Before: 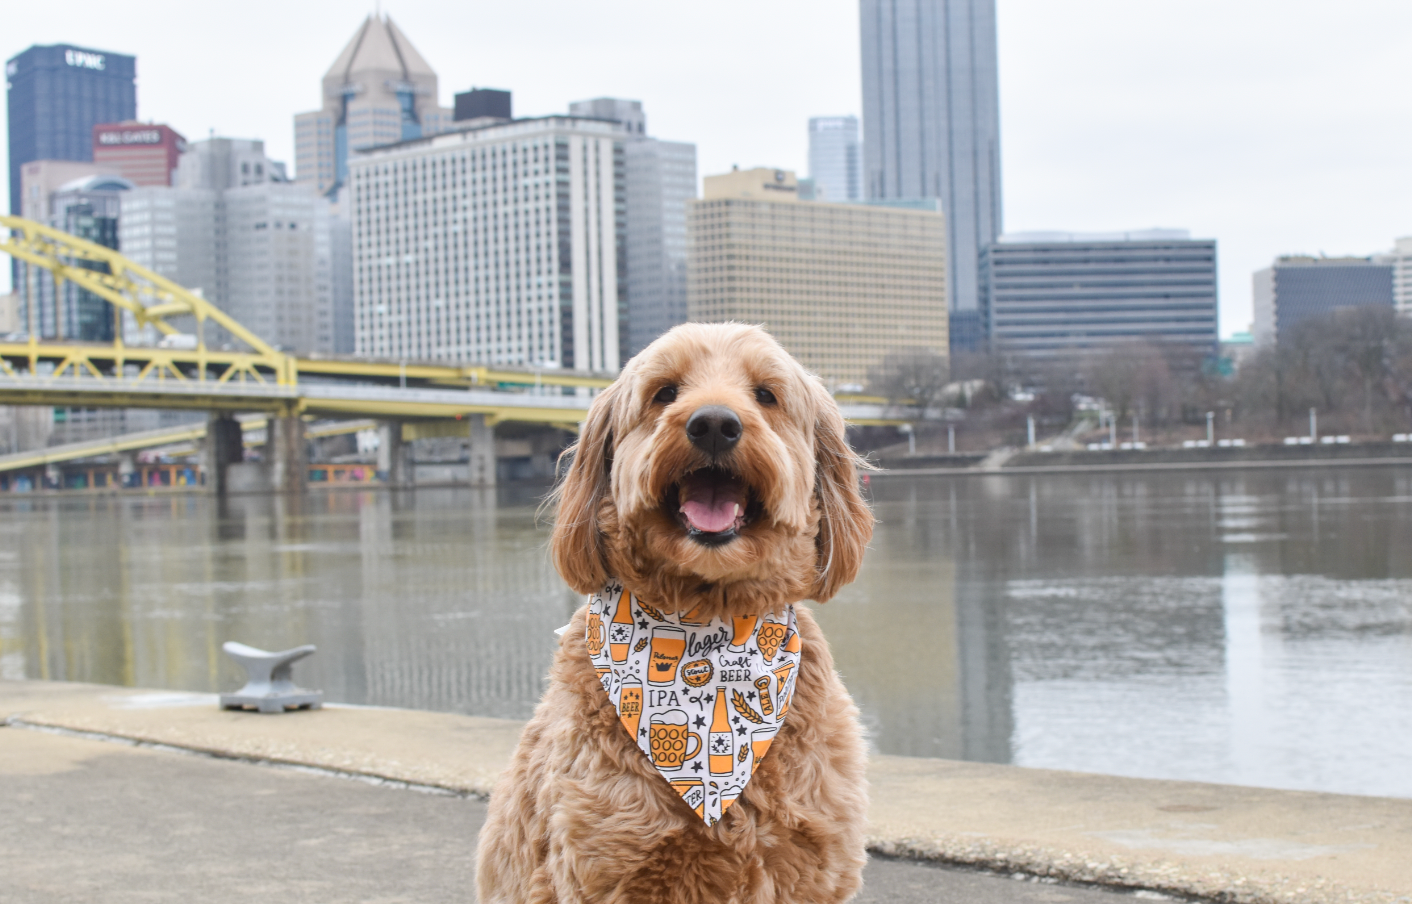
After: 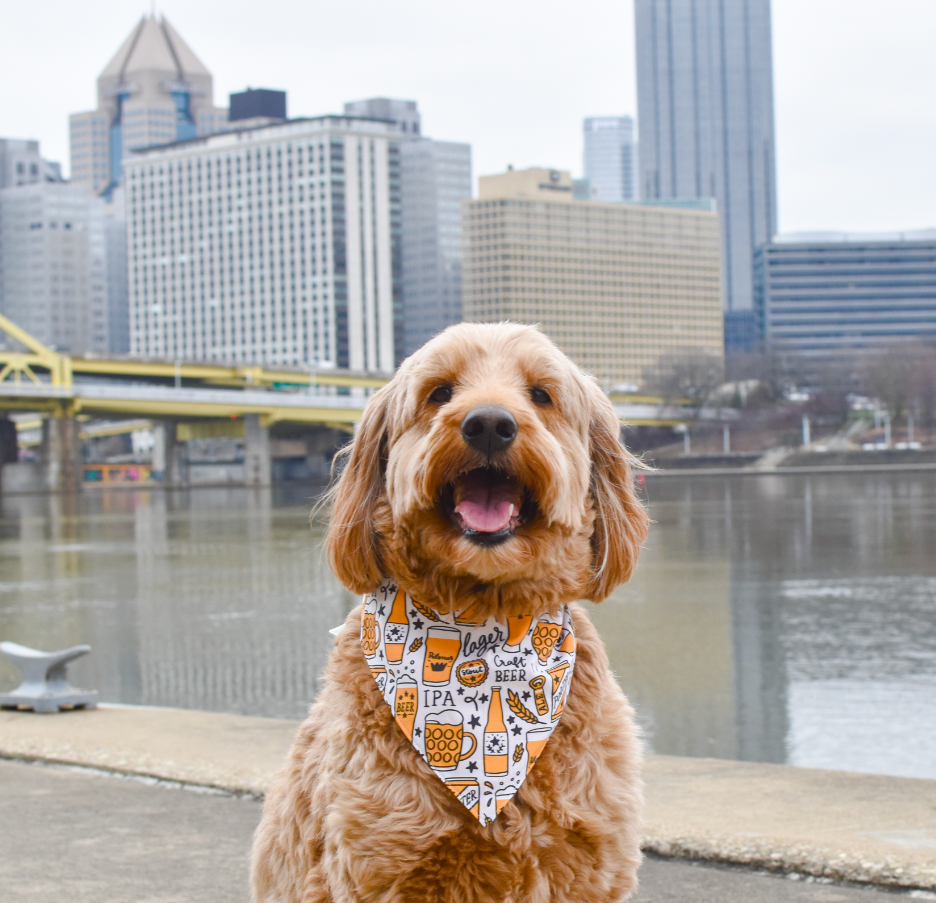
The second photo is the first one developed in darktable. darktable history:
crop and rotate: left 15.979%, right 17.674%
color balance rgb: perceptual saturation grading › global saturation -0.134%, perceptual saturation grading › highlights -17.231%, perceptual saturation grading › mid-tones 32.783%, perceptual saturation grading › shadows 50.358%, global vibrance 15.384%
